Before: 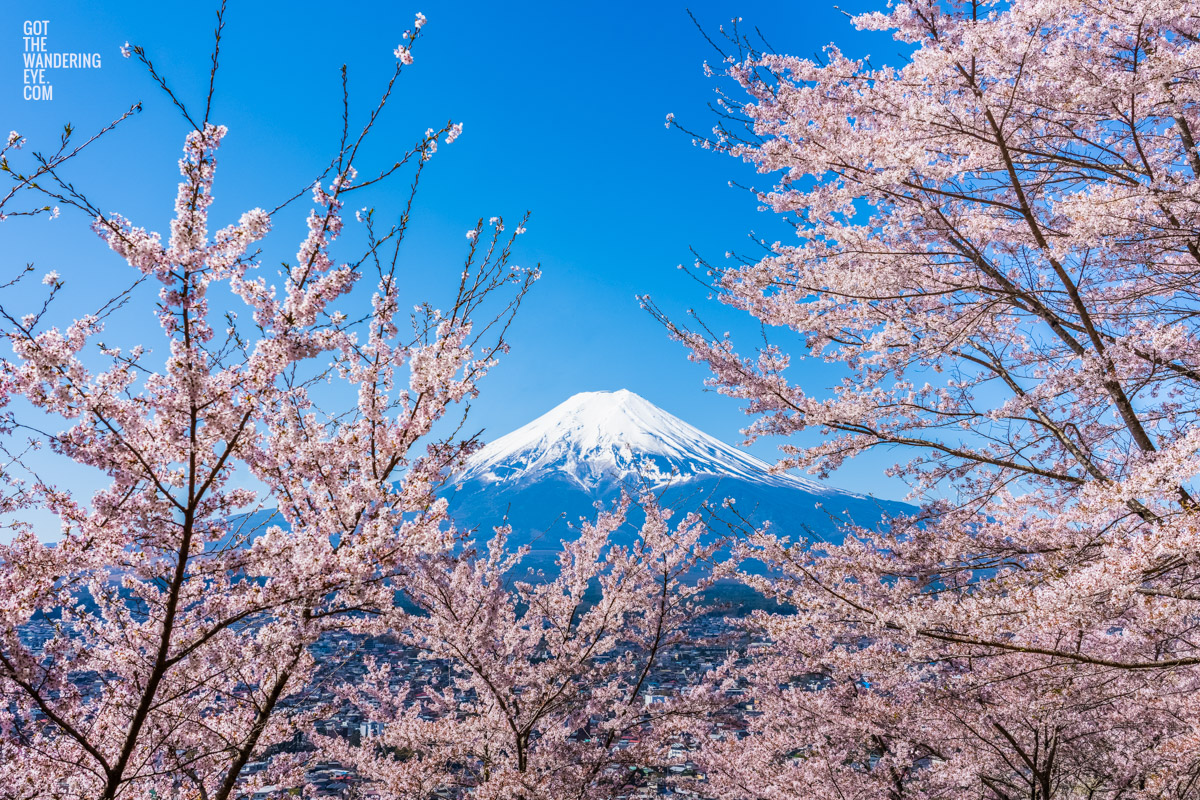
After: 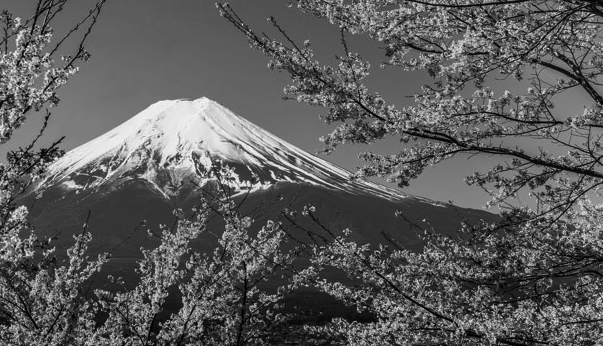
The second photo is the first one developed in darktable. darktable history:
crop: left 35.03%, top 36.625%, right 14.663%, bottom 20.057%
white balance: red 1.004, blue 1.096
contrast brightness saturation: contrast -0.03, brightness -0.59, saturation -1
